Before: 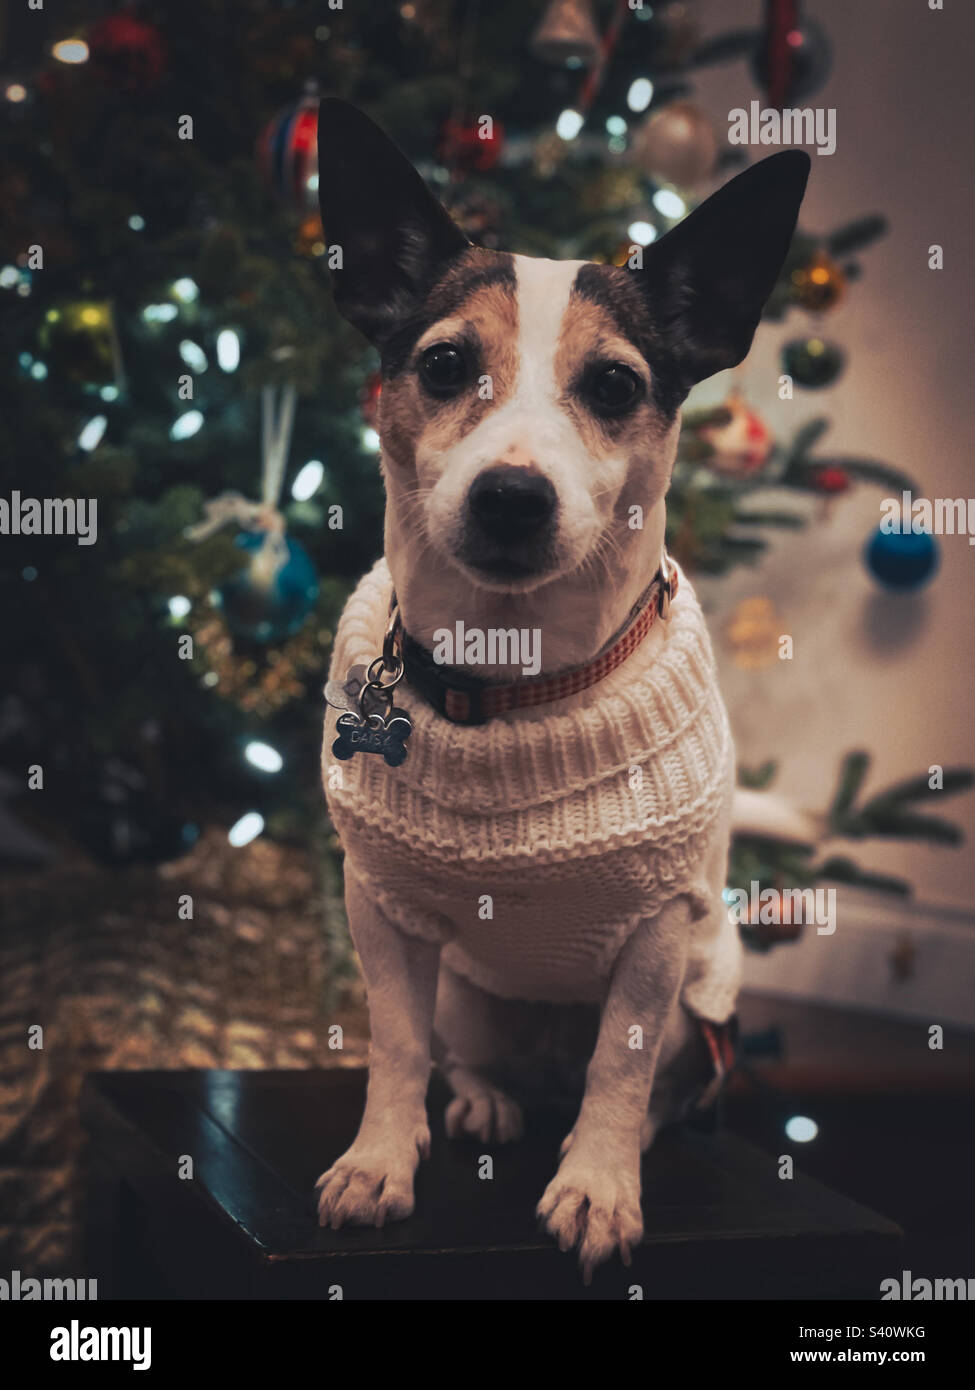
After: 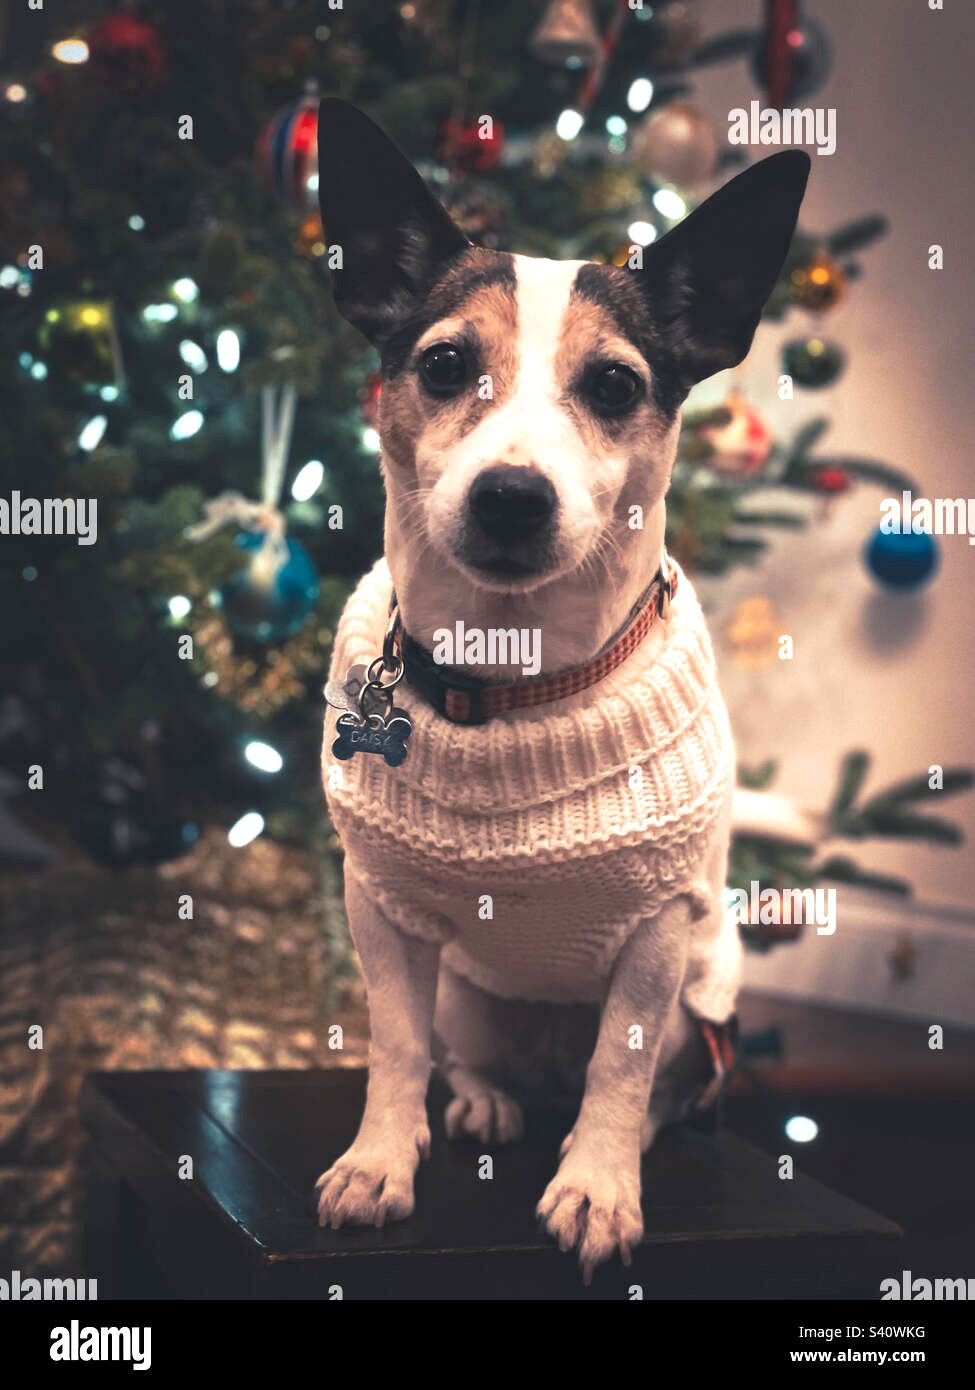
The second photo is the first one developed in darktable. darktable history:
tone equalizer: mask exposure compensation -0.505 EV
exposure: black level correction 0.001, exposure 0.957 EV, compensate highlight preservation false
